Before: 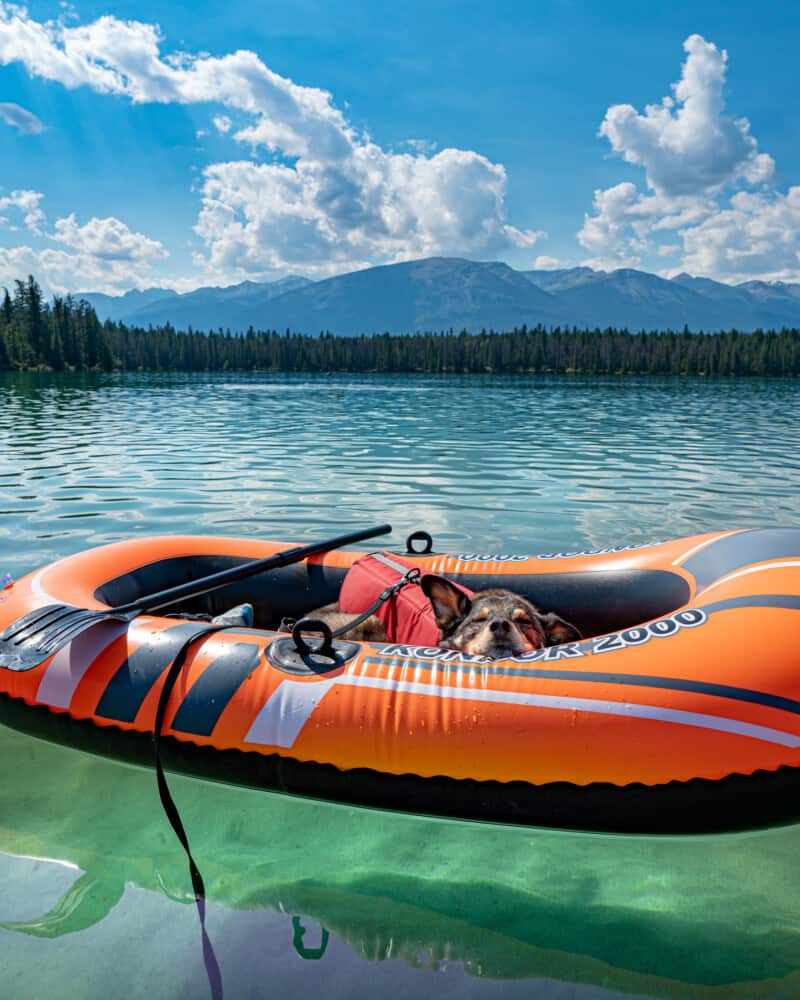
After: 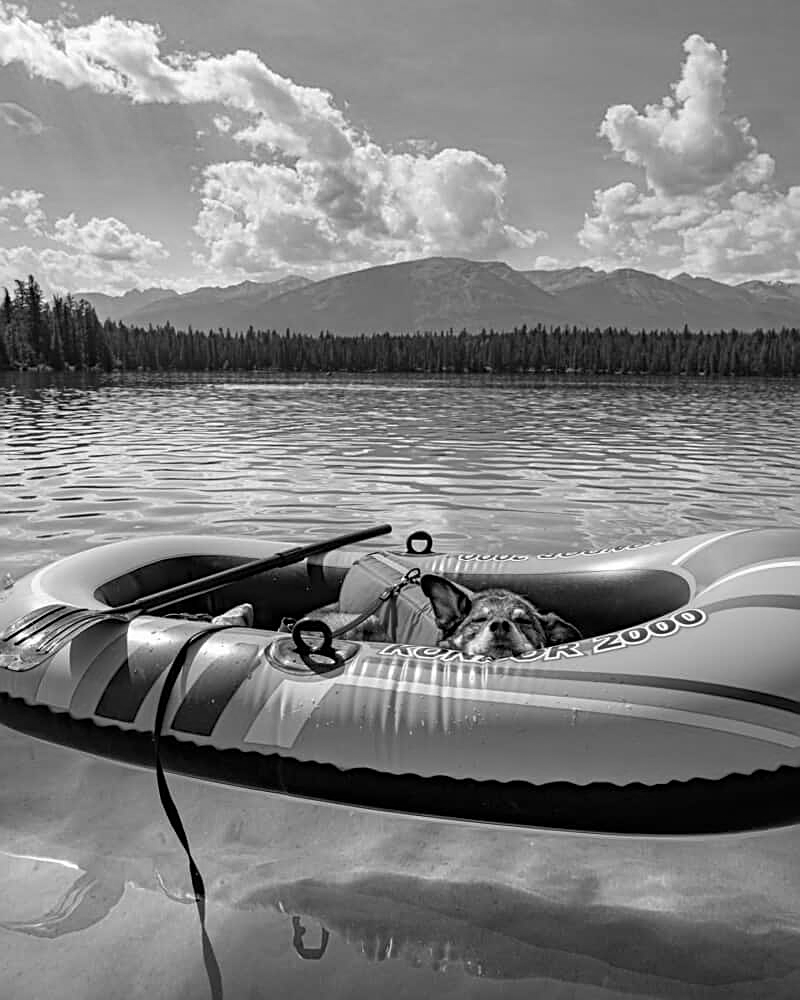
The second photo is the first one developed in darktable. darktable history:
monochrome: on, module defaults
sharpen: on, module defaults
